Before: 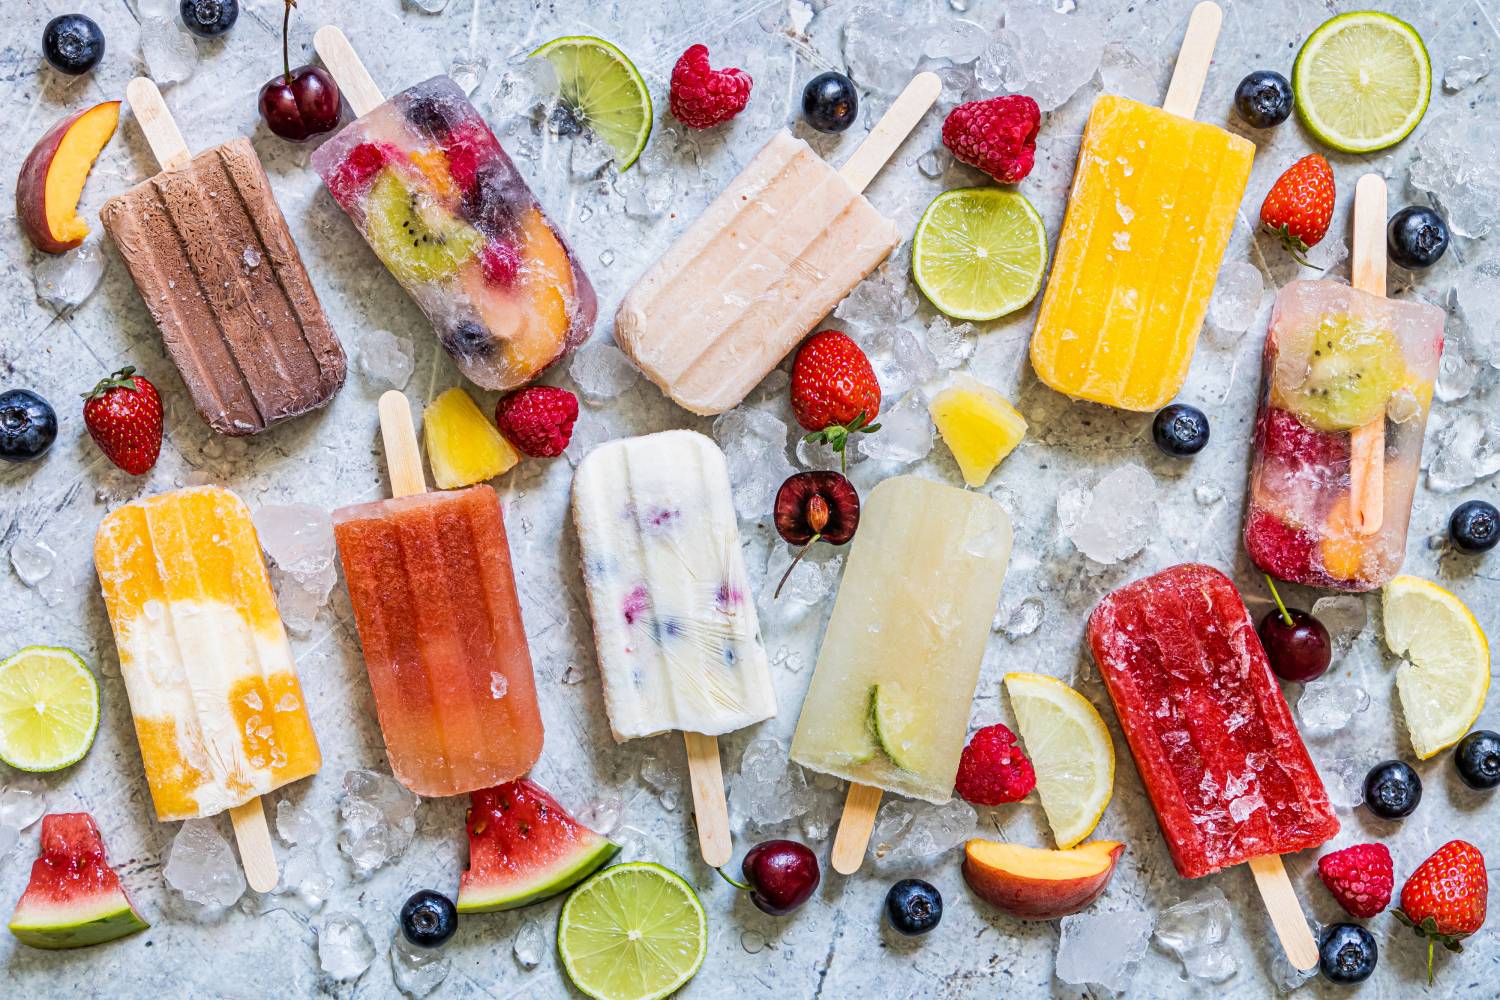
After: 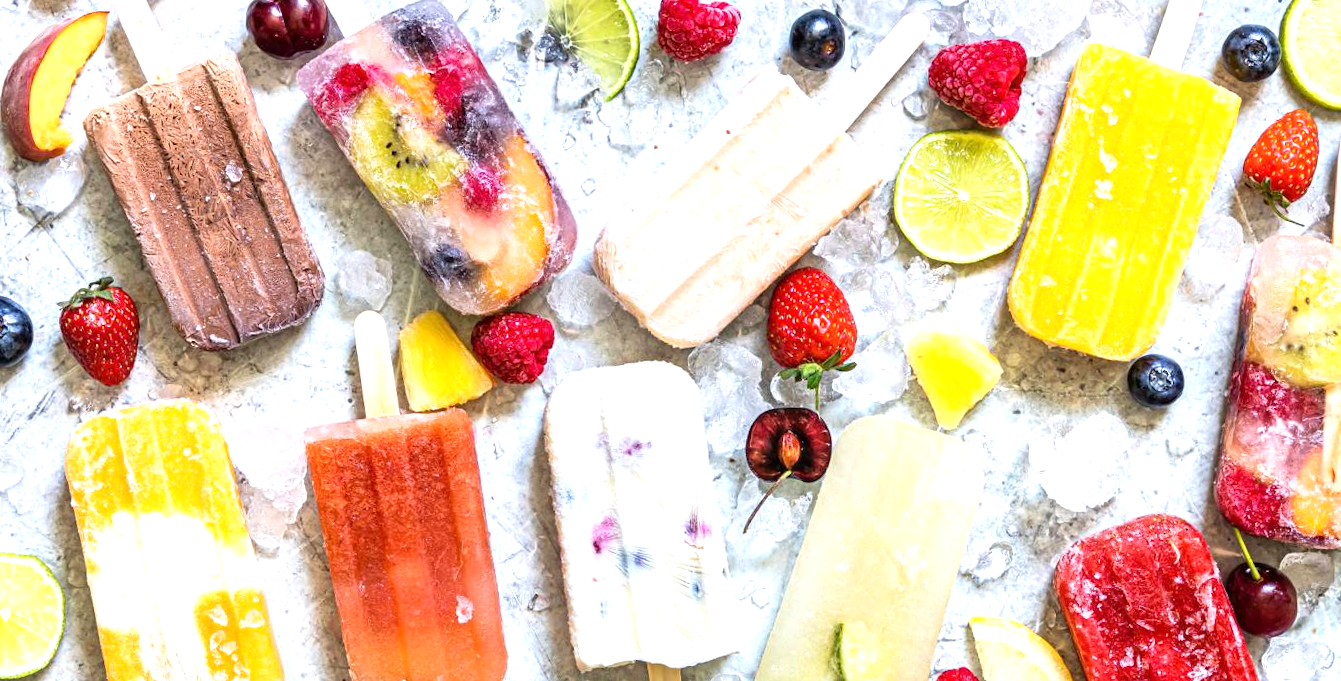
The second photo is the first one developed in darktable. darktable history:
exposure: exposure 0.74 EV, compensate highlight preservation false
rotate and perspective: rotation 2.17°, automatic cropping off
crop: left 3.015%, top 8.969%, right 9.647%, bottom 26.457%
